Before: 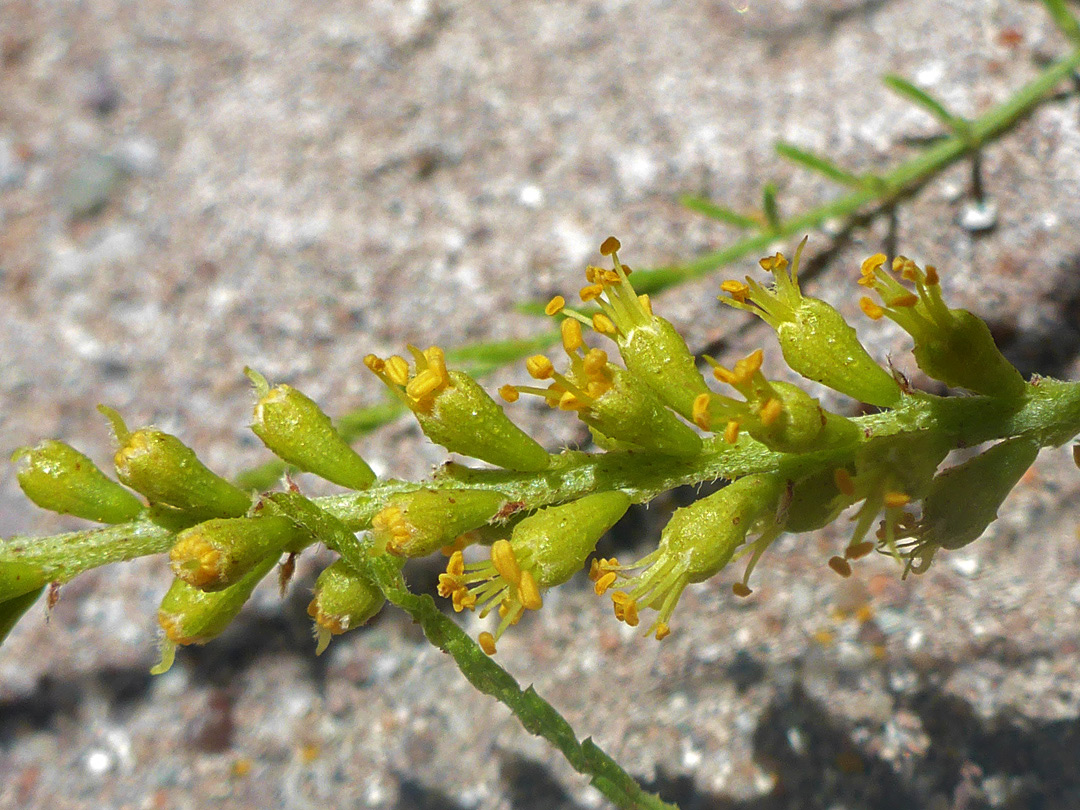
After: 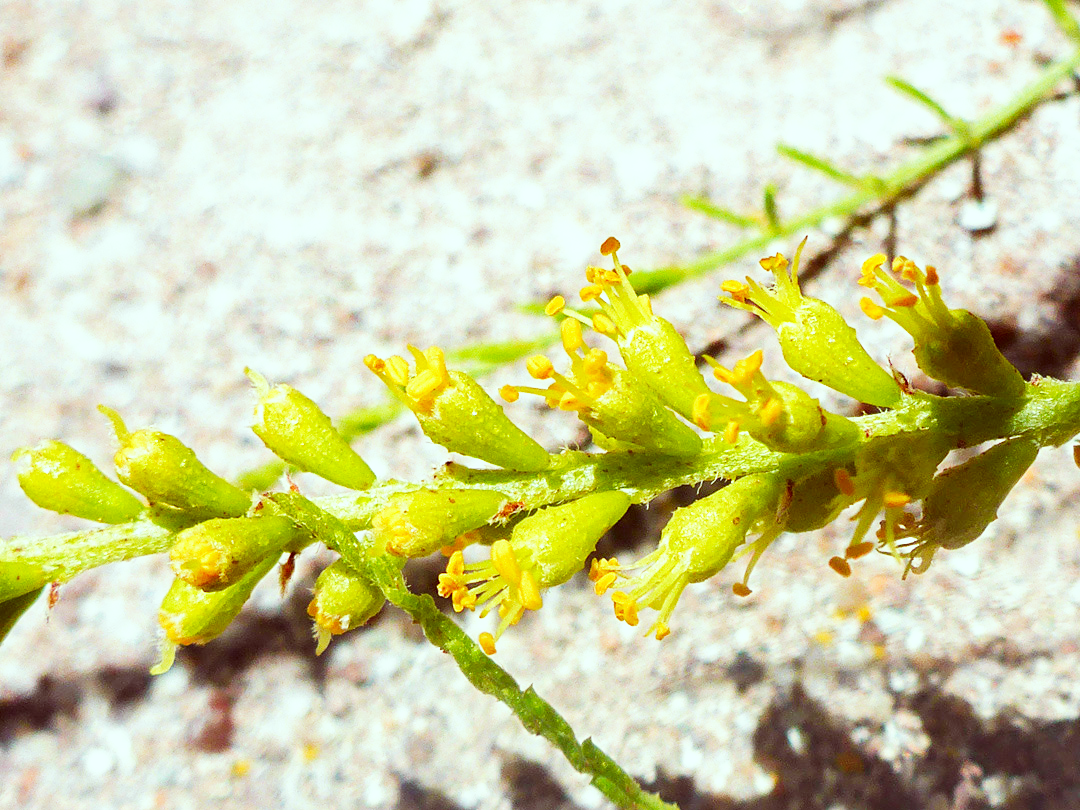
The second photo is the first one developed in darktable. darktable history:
base curve: curves: ch0 [(0, 0) (0.007, 0.004) (0.027, 0.03) (0.046, 0.07) (0.207, 0.54) (0.442, 0.872) (0.673, 0.972) (1, 1)], preserve colors none
color correction: highlights a* -7.23, highlights b* -0.161, shadows a* 20.08, shadows b* 11.73
